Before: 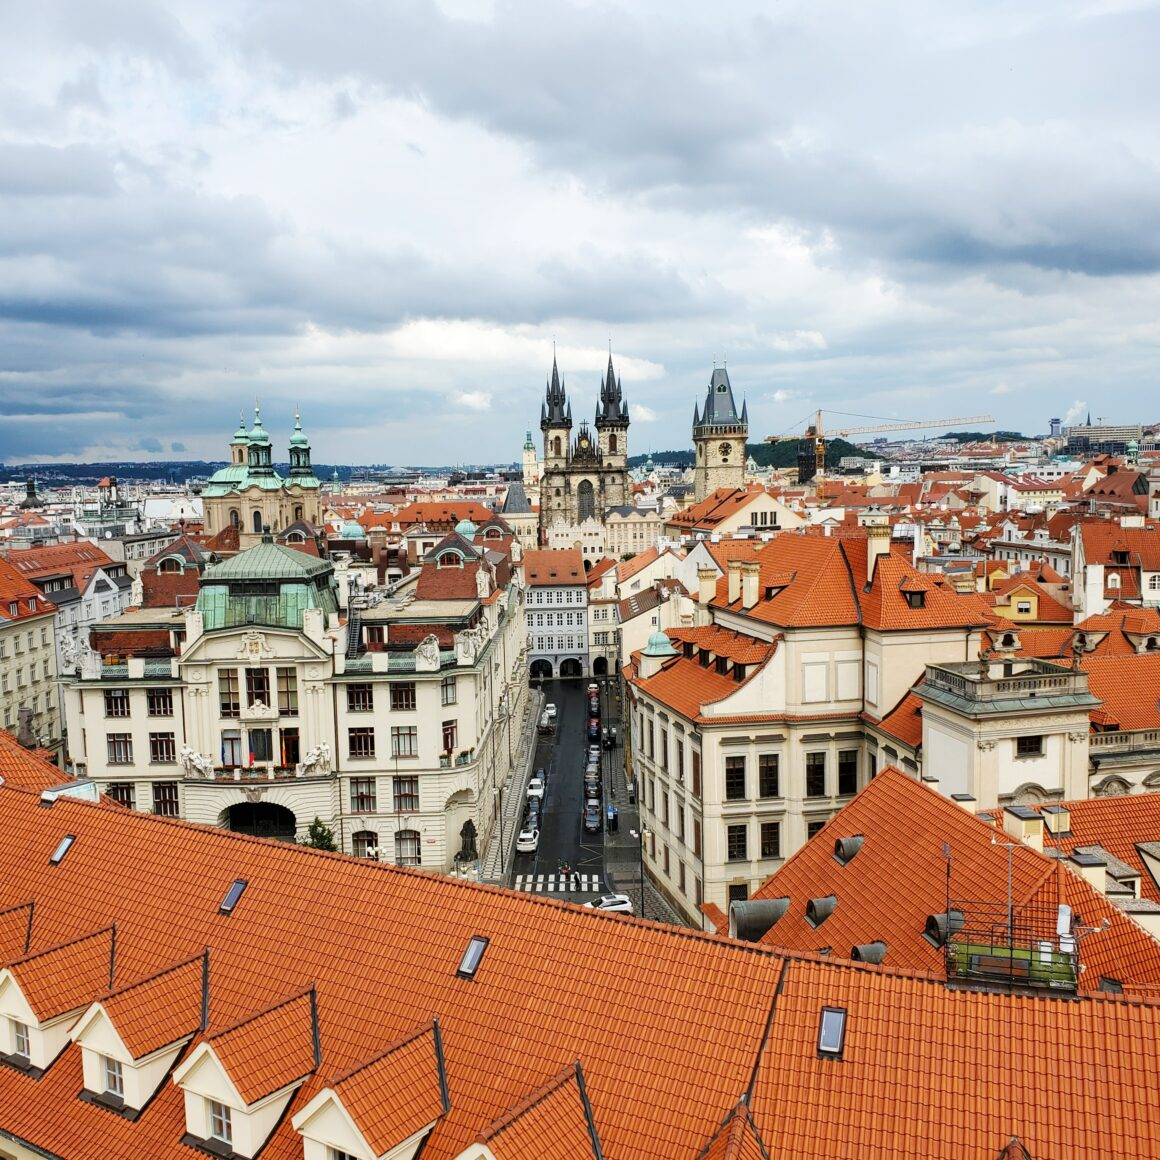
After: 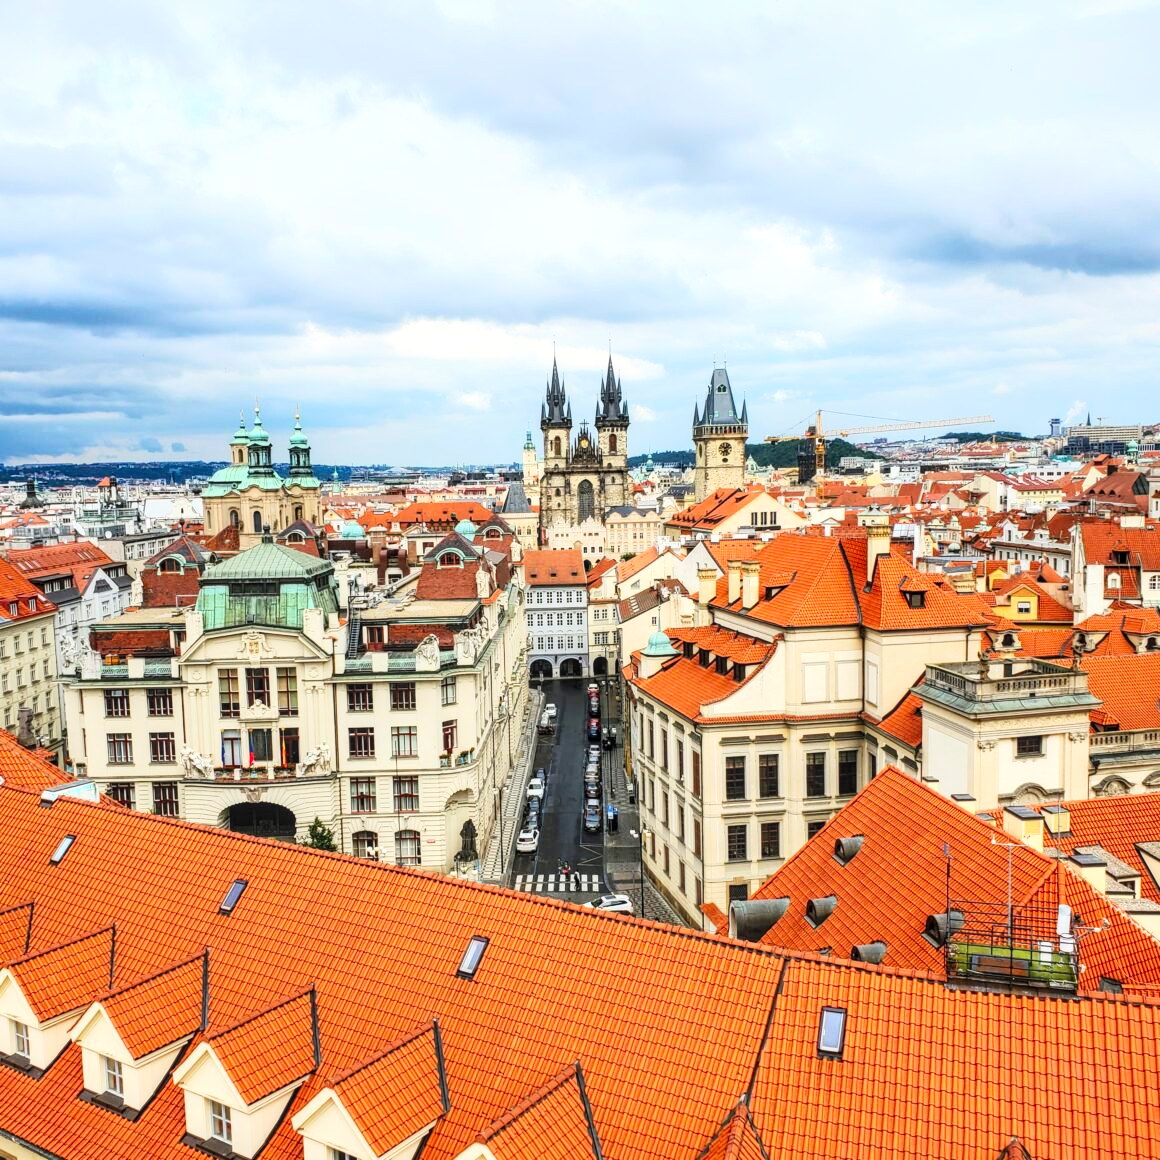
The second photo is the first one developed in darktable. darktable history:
local contrast: on, module defaults
color correction: highlights a* -0.137, highlights b* 0.137
contrast brightness saturation: contrast 0.24, brightness 0.26, saturation 0.39
